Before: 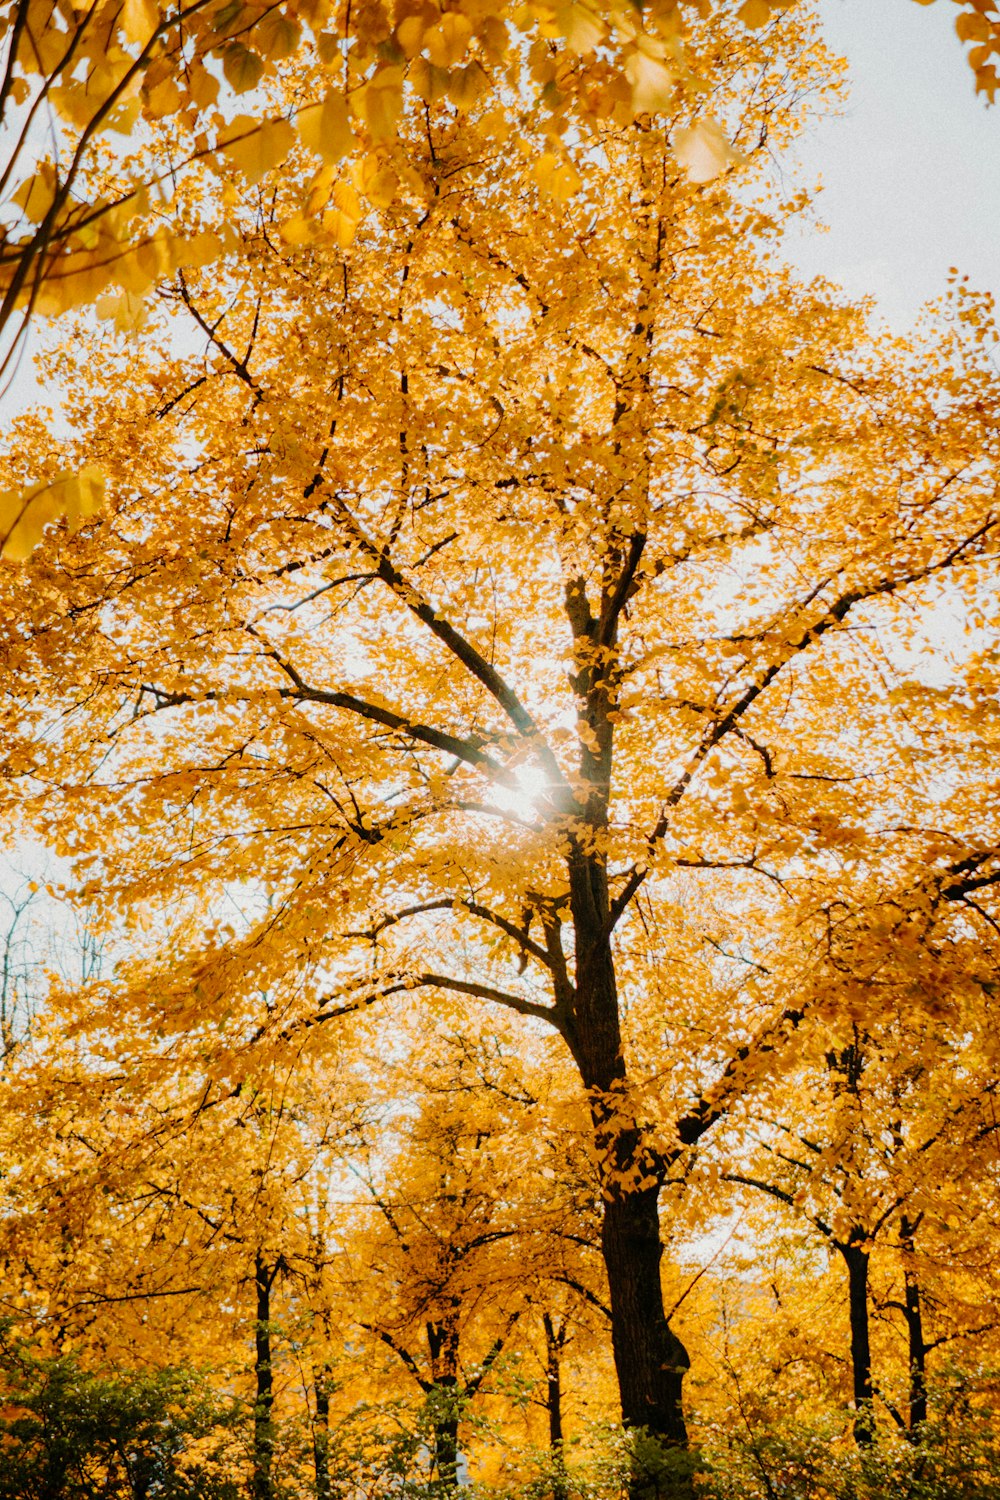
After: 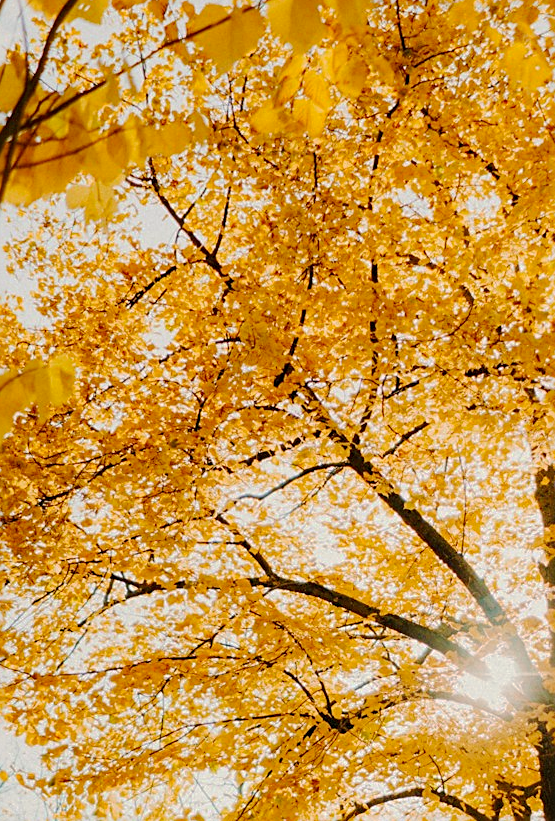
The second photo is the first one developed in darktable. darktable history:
sharpen: on, module defaults
color correction: highlights a* 0.68, highlights b* 2.84, saturation 1.08
crop and rotate: left 3.065%, top 7.516%, right 41.368%, bottom 37.711%
base curve: curves: ch0 [(0, 0) (0.235, 0.266) (0.503, 0.496) (0.786, 0.72) (1, 1)], exposure shift 0.01, preserve colors none
